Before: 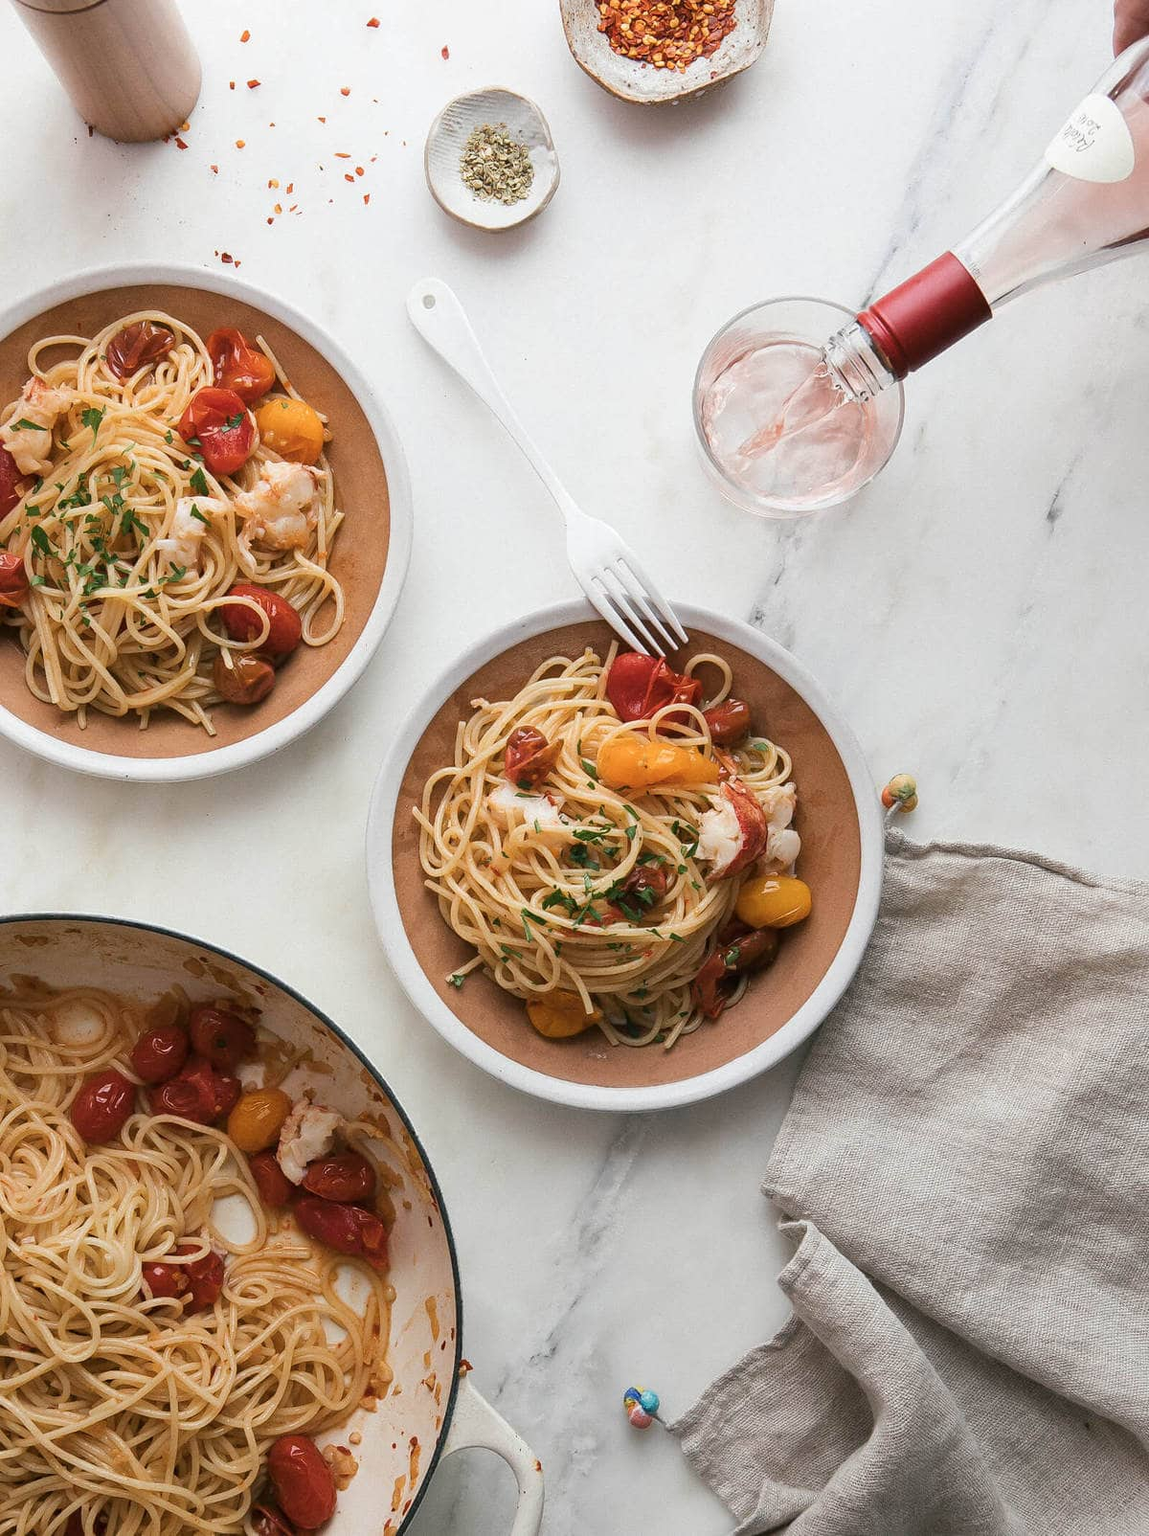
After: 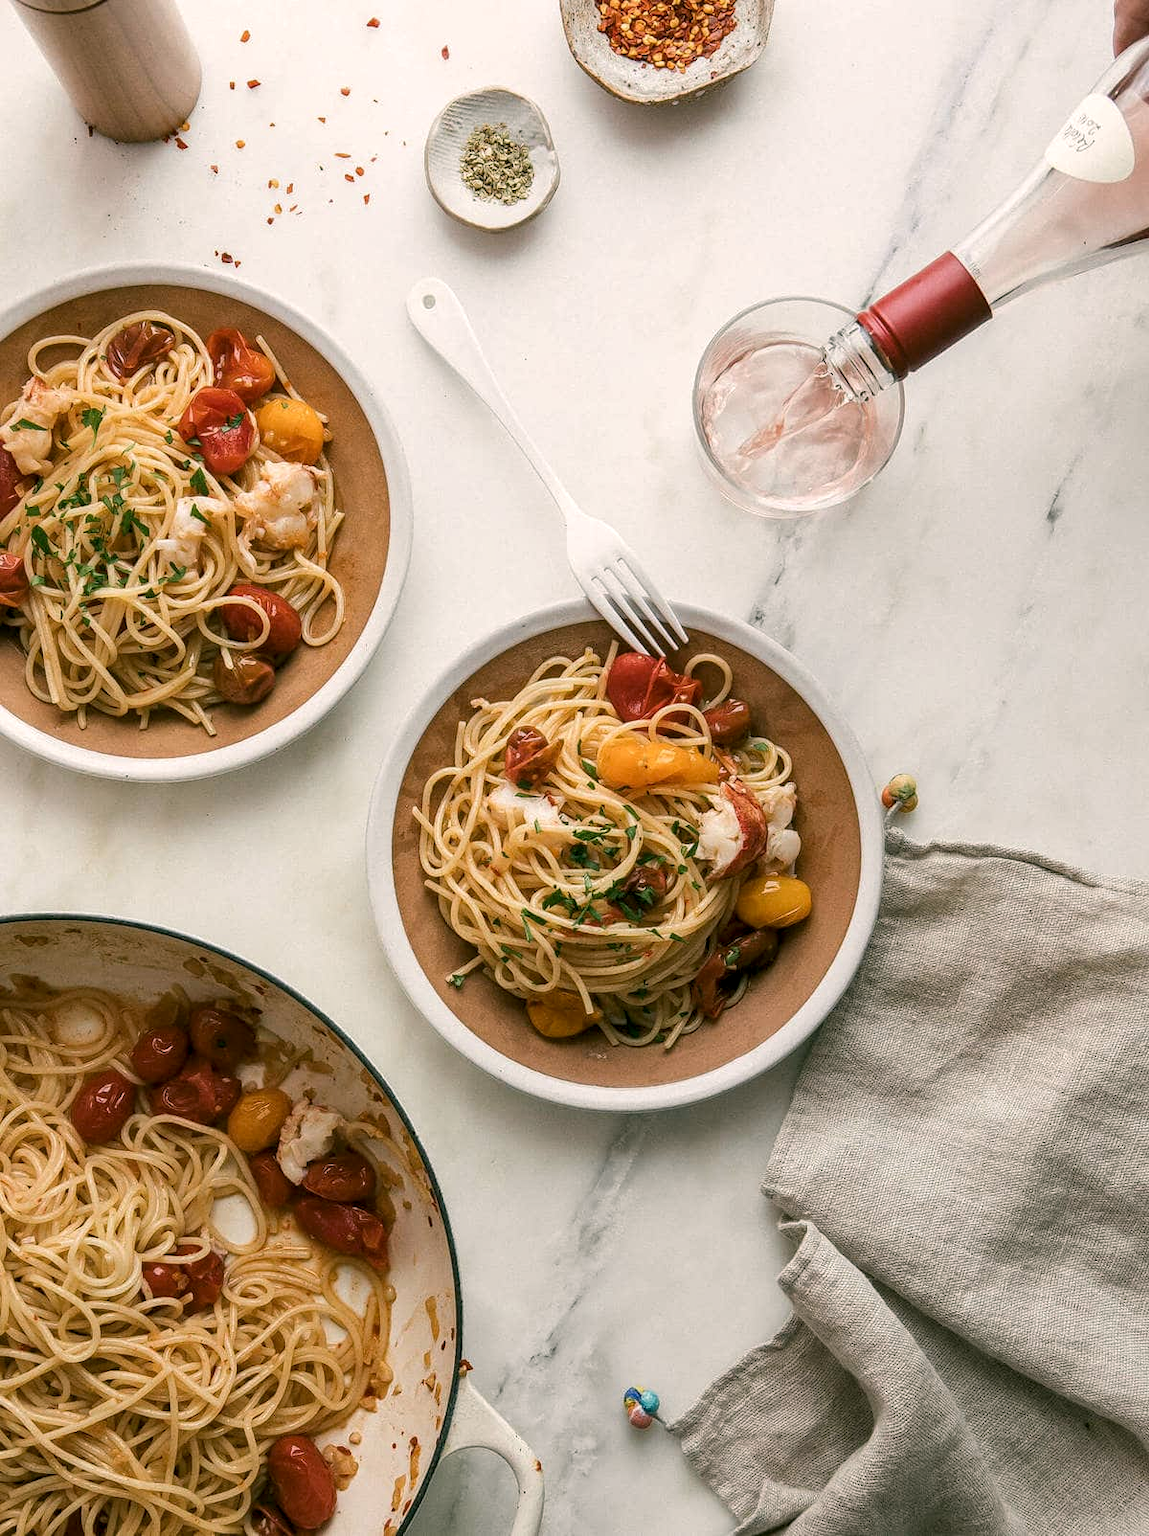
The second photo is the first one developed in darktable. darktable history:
color correction: highlights a* 4.02, highlights b* 4.98, shadows a* -7.55, shadows b* 4.98
local contrast: detail 130%
